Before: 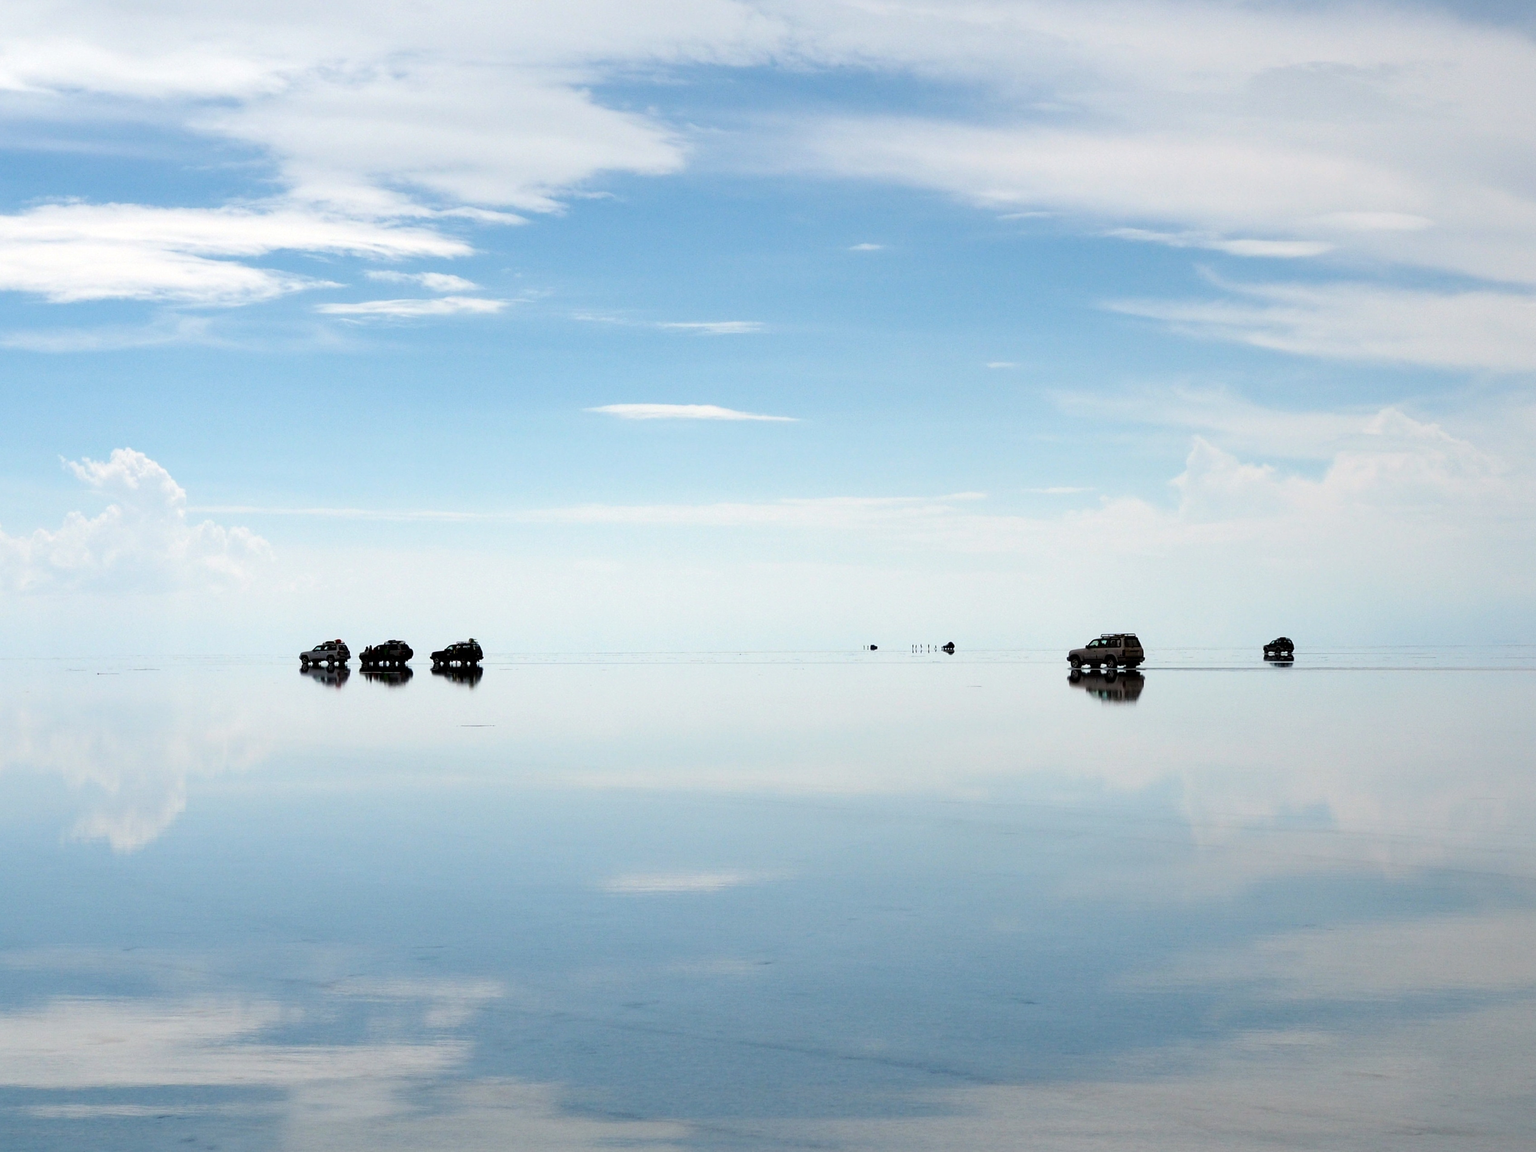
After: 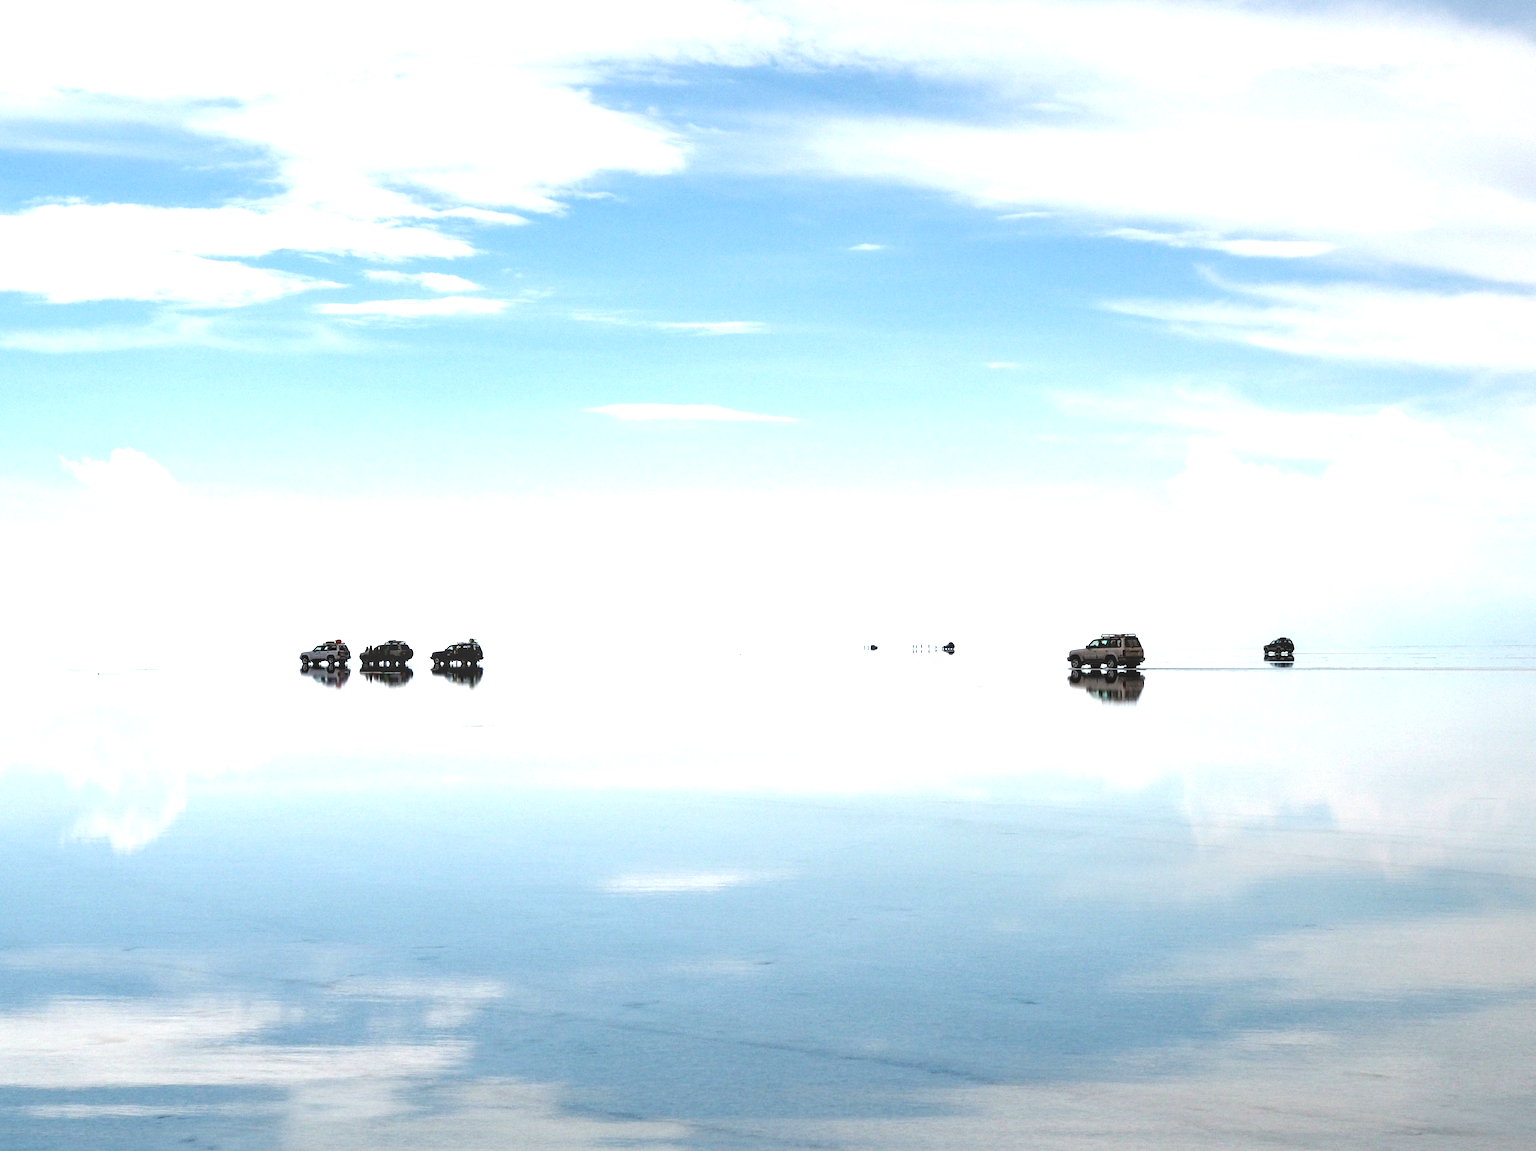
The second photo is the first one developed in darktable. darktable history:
local contrast: on, module defaults
exposure: exposure 0.72 EV, compensate highlight preservation false
